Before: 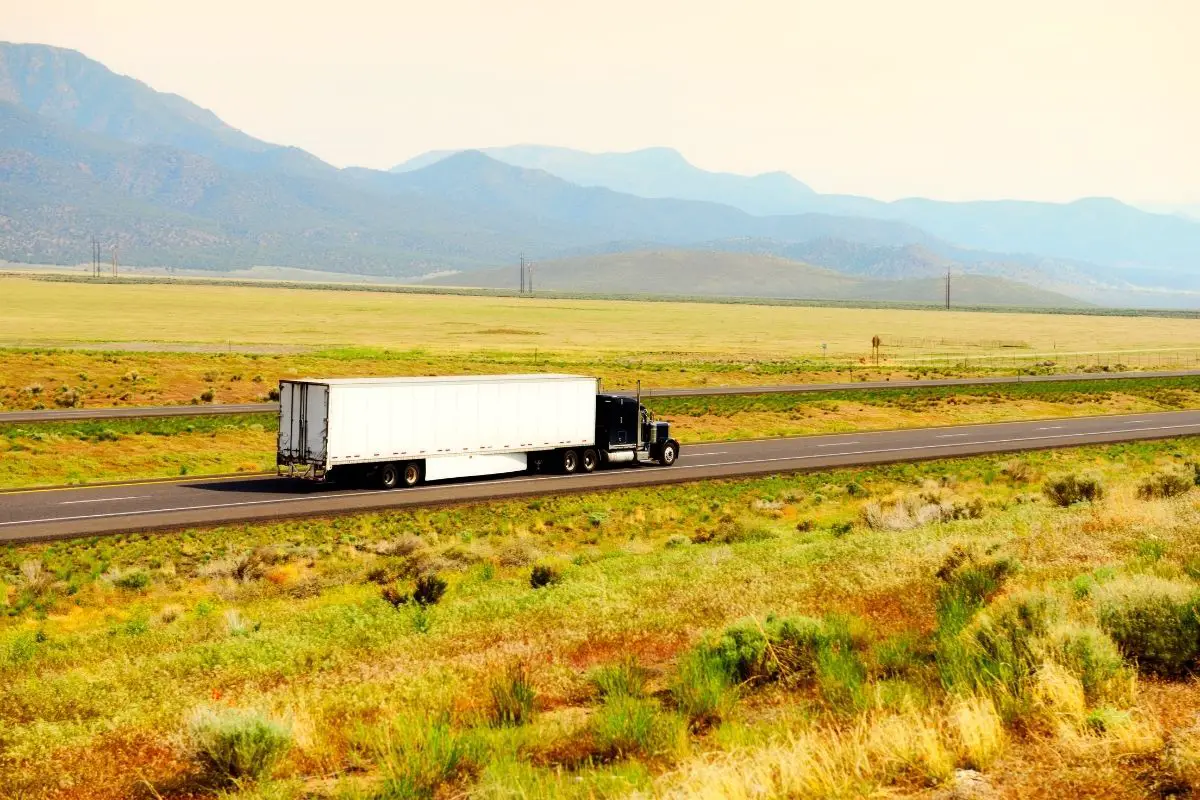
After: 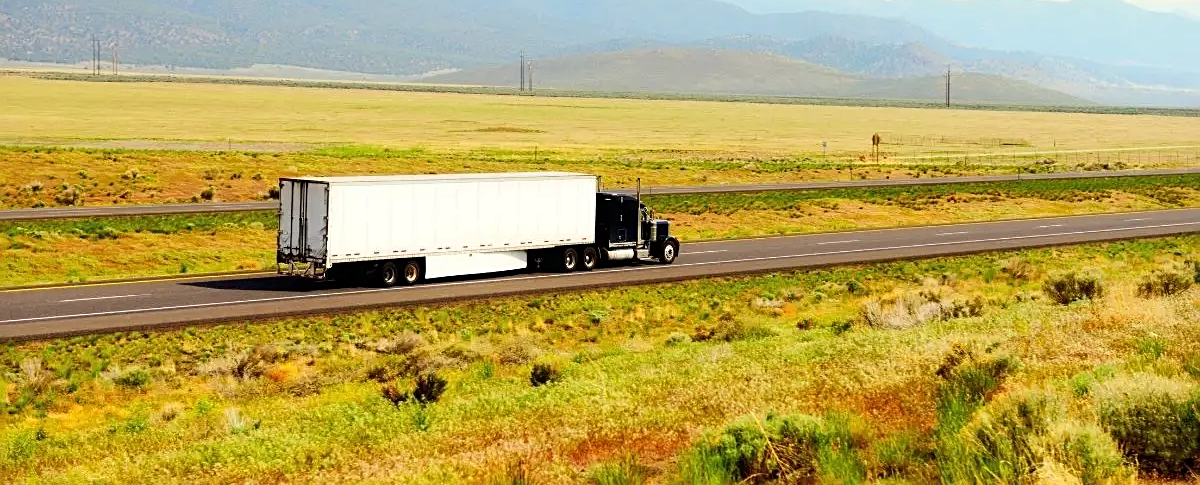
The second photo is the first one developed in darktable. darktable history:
crop and rotate: top 25.357%, bottom 13.942%
sharpen: radius 2.167, amount 0.381, threshold 0
